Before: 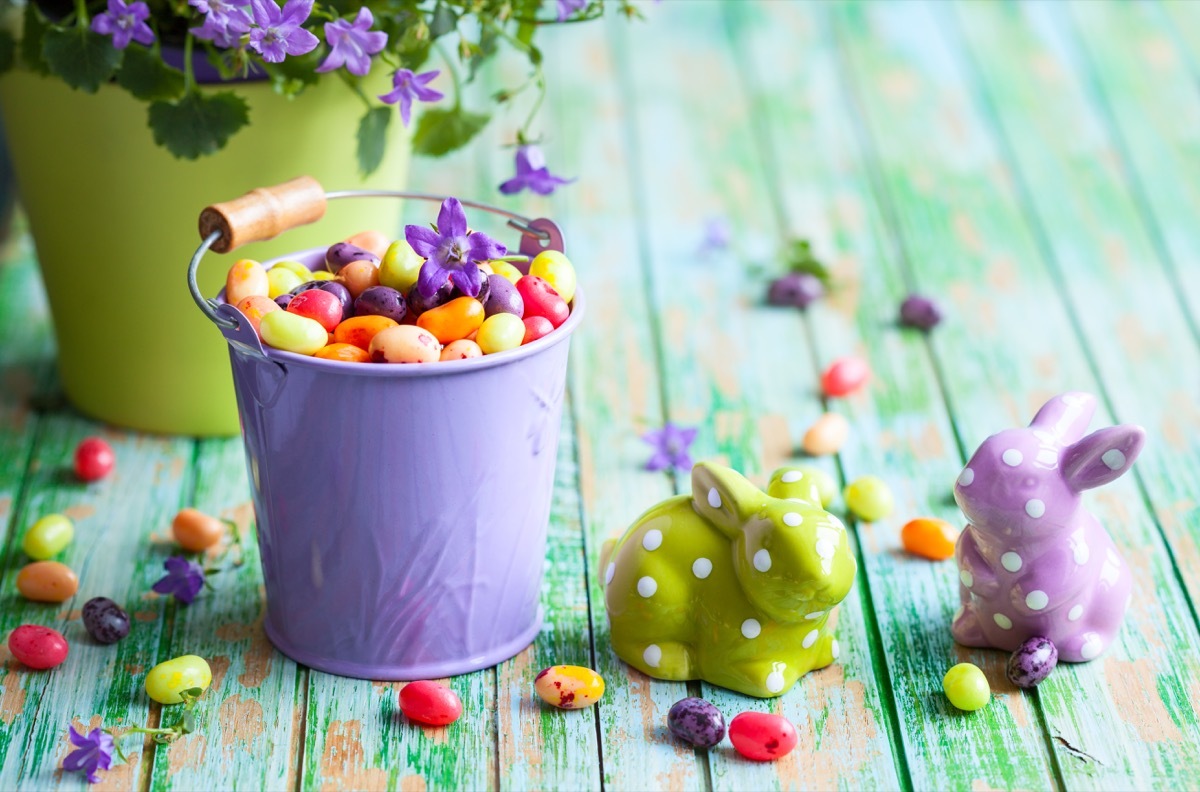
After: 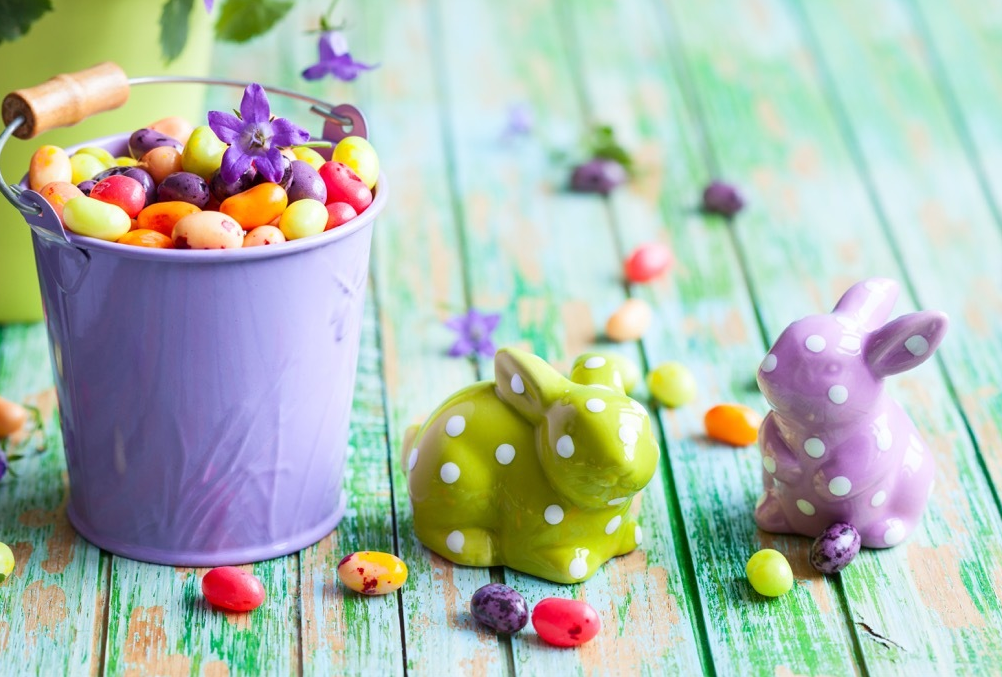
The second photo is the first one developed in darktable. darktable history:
crop: left 16.438%, top 14.425%
